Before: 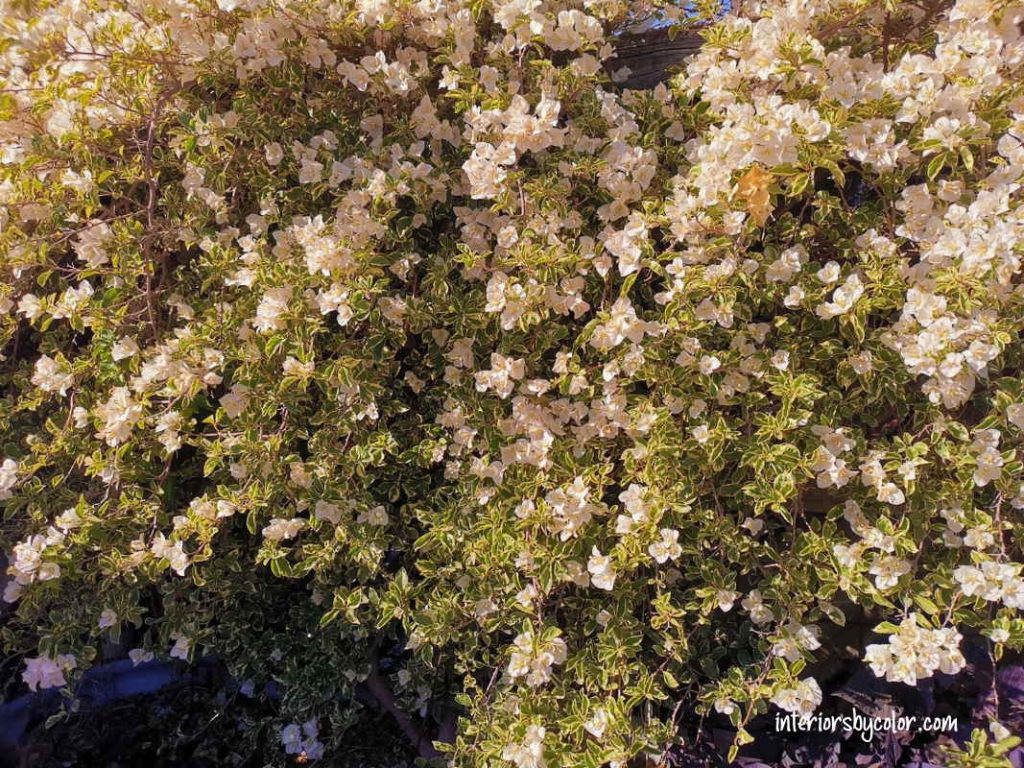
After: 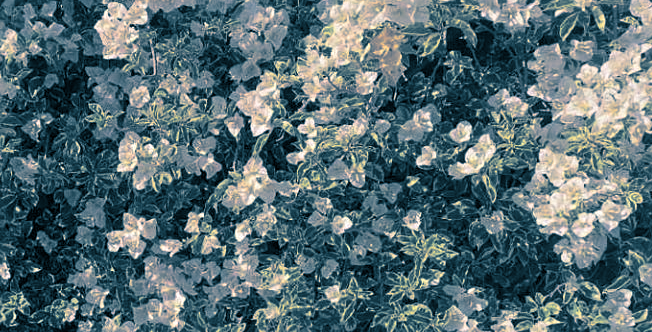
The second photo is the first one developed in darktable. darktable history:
split-toning: shadows › hue 212.4°, balance -70
white balance: emerald 1
shadows and highlights: shadows 12, white point adjustment 1.2, soften with gaussian
sharpen: amount 0.2
crop: left 36.005%, top 18.293%, right 0.31%, bottom 38.444%
